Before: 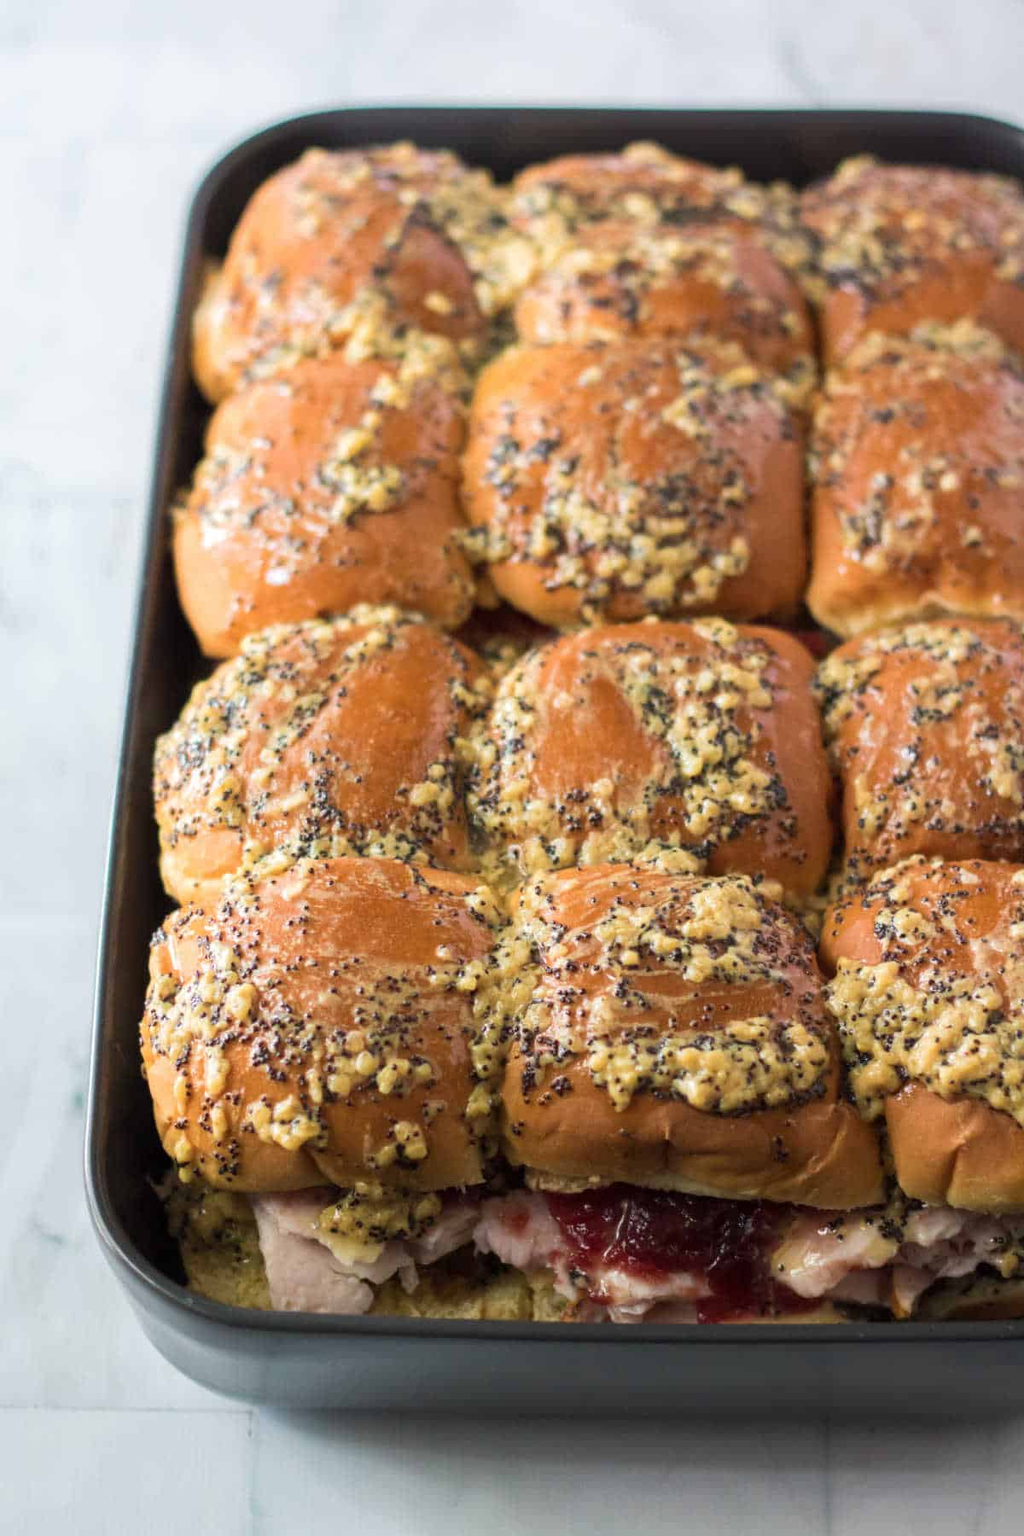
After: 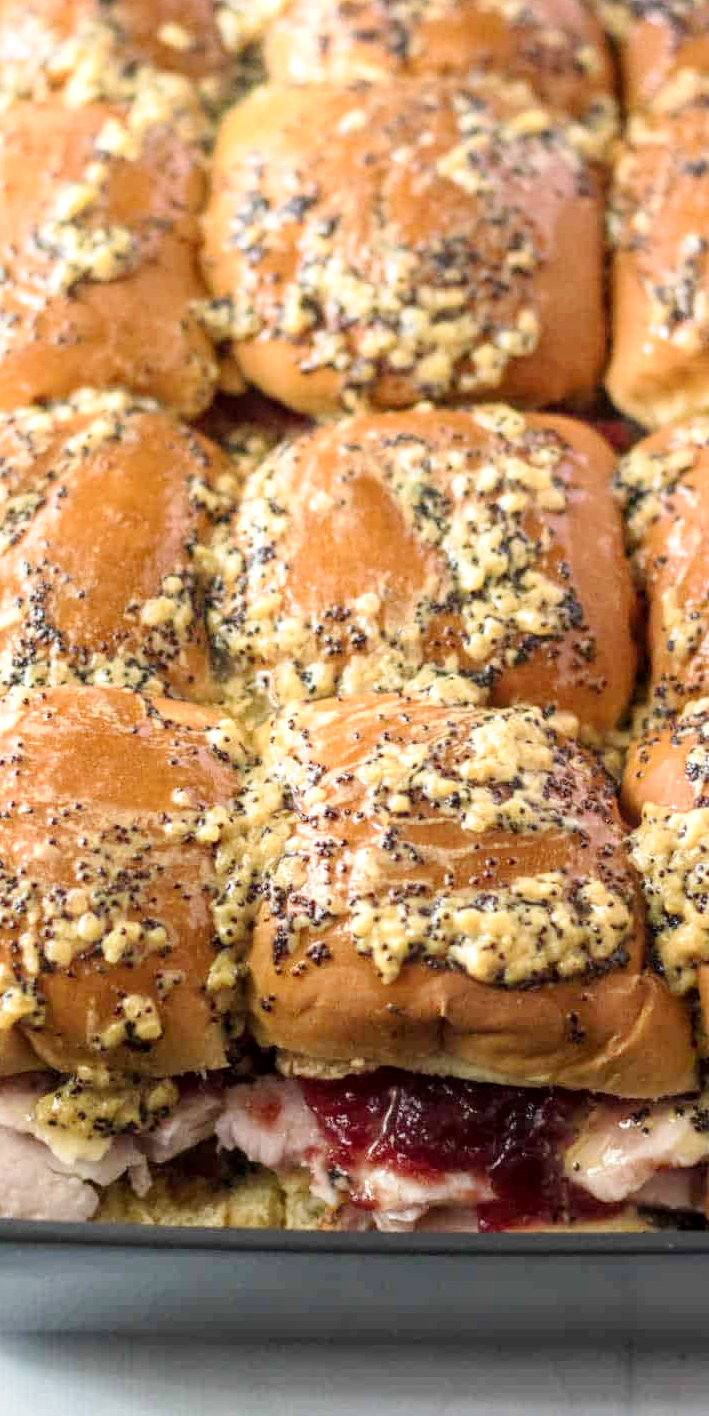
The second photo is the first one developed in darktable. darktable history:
tone curve: curves: ch0 [(0, 0) (0.003, 0.004) (0.011, 0.014) (0.025, 0.032) (0.044, 0.057) (0.069, 0.089) (0.1, 0.128) (0.136, 0.174) (0.177, 0.227) (0.224, 0.287) (0.277, 0.354) (0.335, 0.427) (0.399, 0.507) (0.468, 0.582) (0.543, 0.653) (0.623, 0.726) (0.709, 0.799) (0.801, 0.876) (0.898, 0.937) (1, 1)], preserve colors none
exposure: exposure 0.236 EV, compensate highlight preservation false
crop and rotate: left 28.256%, top 17.734%, right 12.656%, bottom 3.573%
local contrast: on, module defaults
